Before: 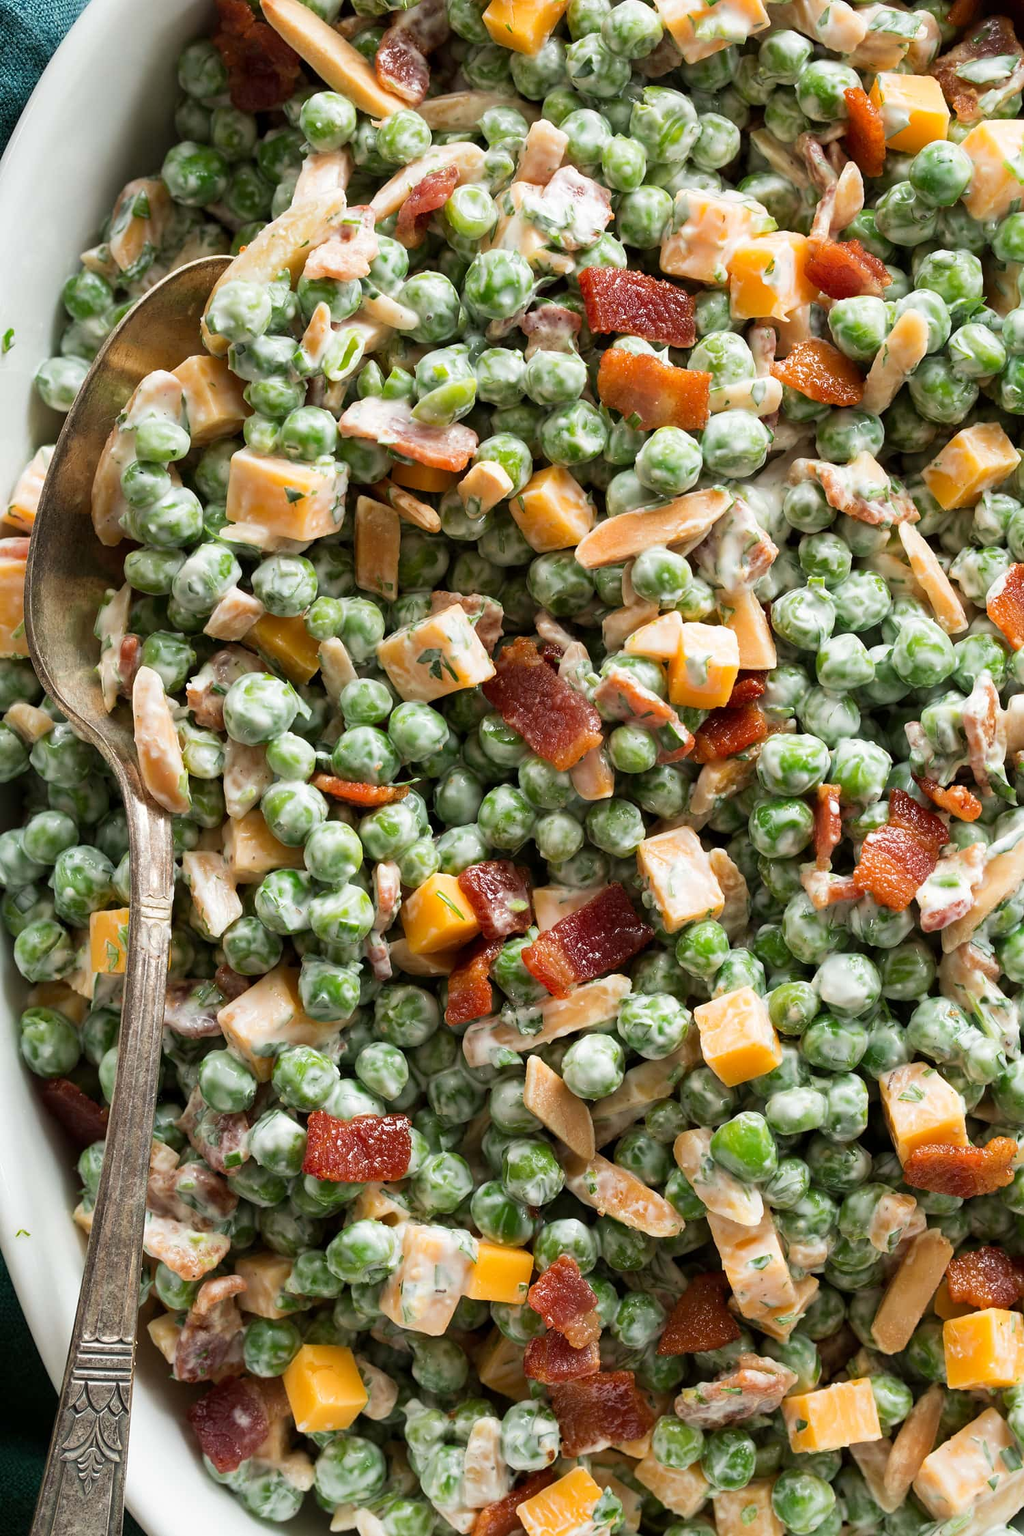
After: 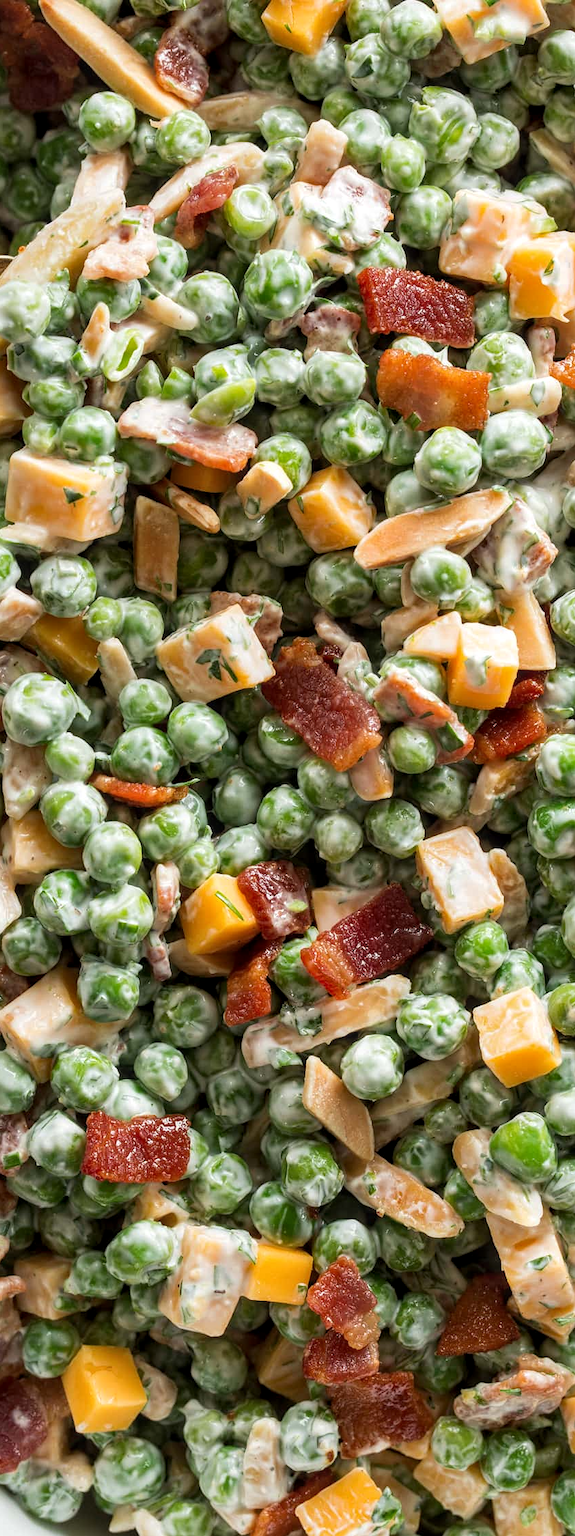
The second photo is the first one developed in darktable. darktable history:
local contrast: on, module defaults
crop: left 21.636%, right 22.119%, bottom 0.002%
